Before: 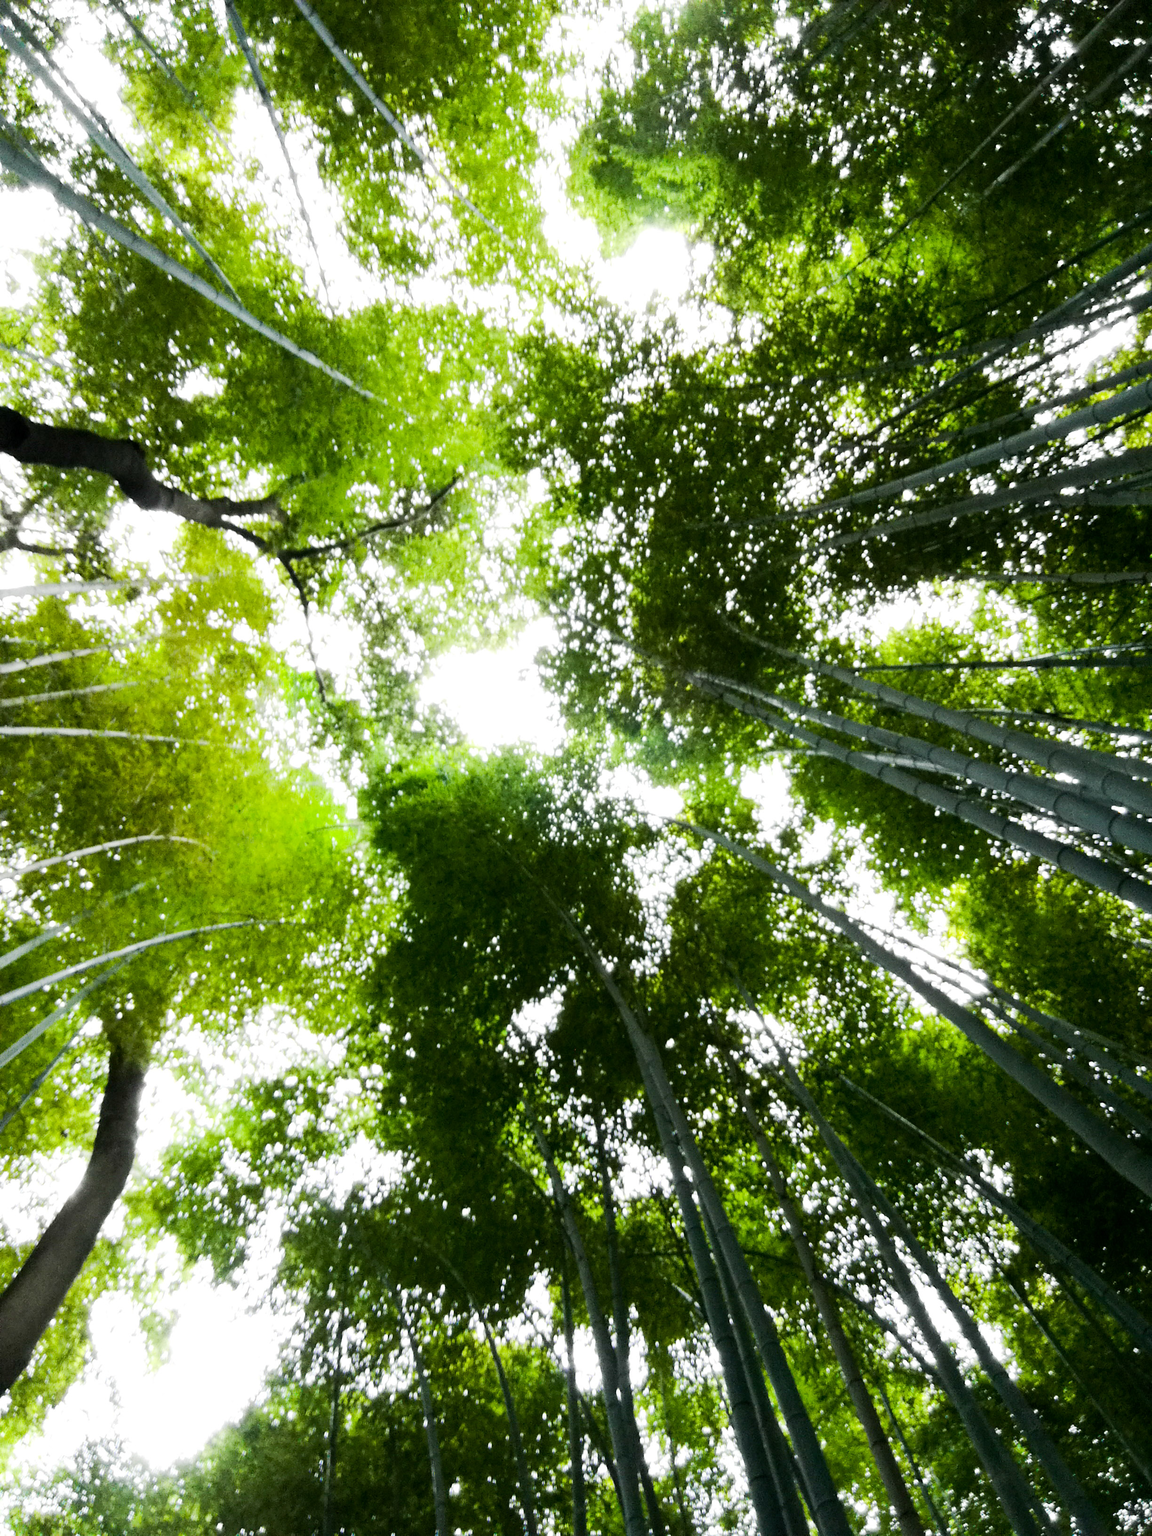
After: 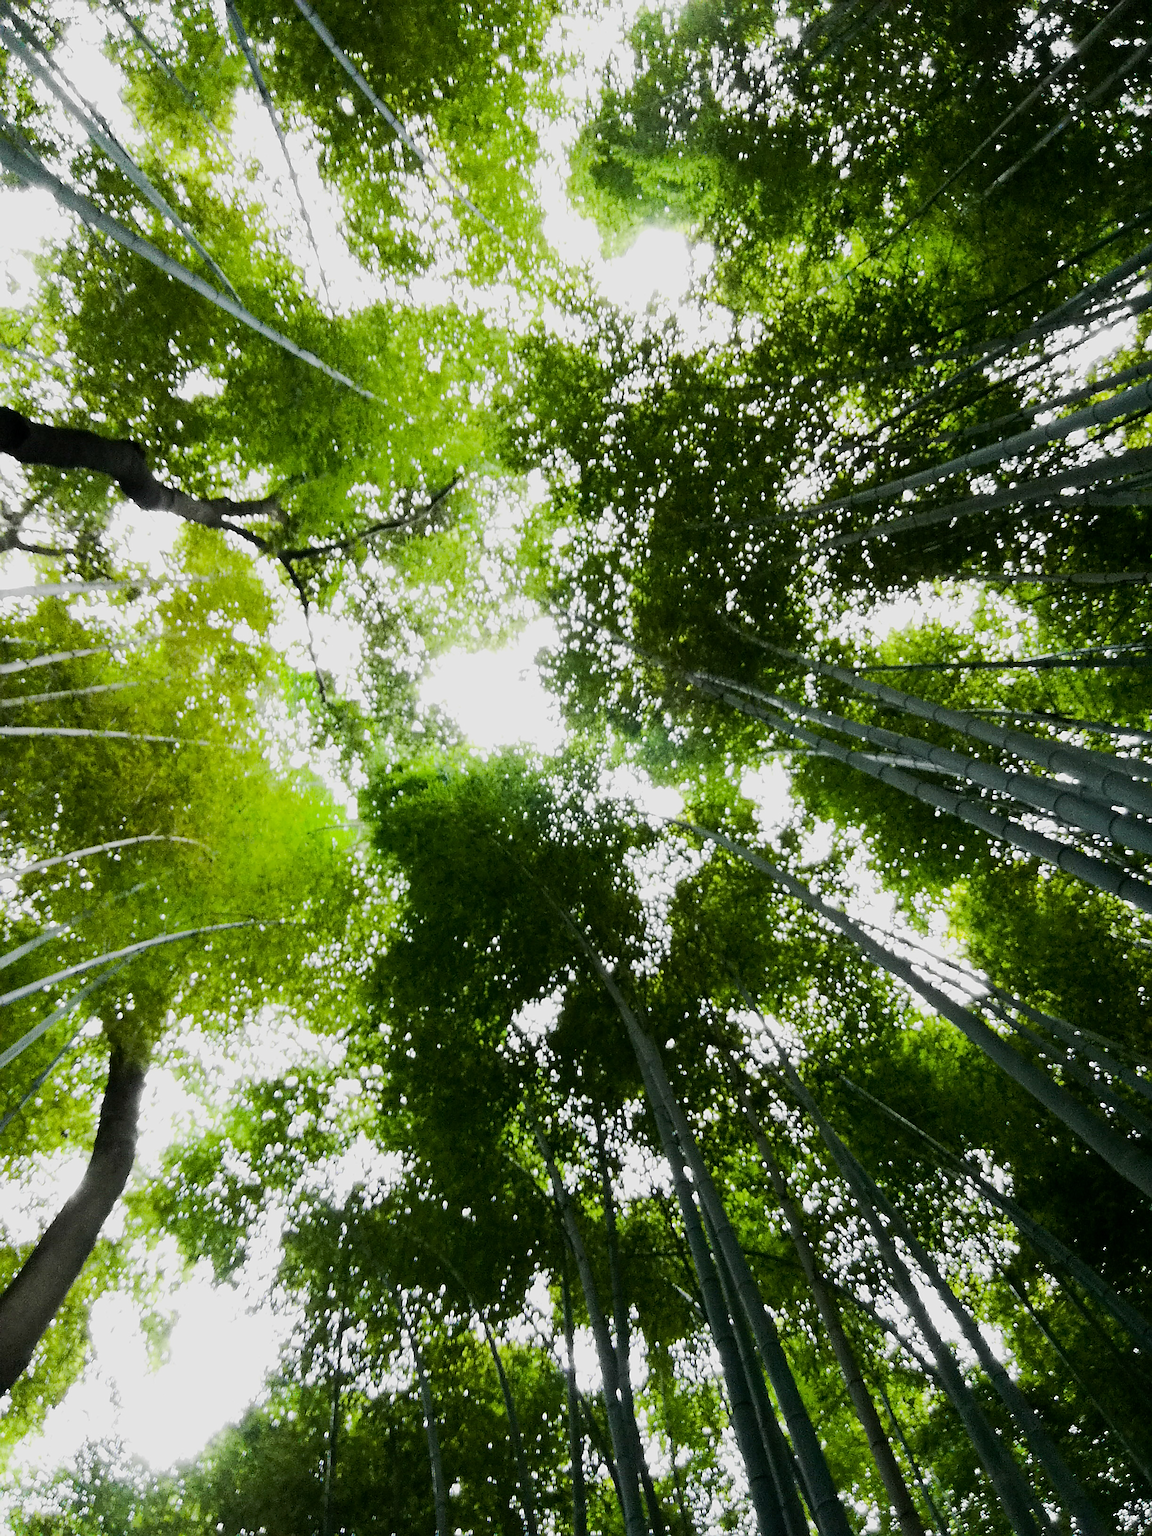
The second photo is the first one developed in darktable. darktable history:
exposure: exposure -0.36 EV, compensate highlight preservation false
sharpen: radius 1.4, amount 1.25, threshold 0.7
